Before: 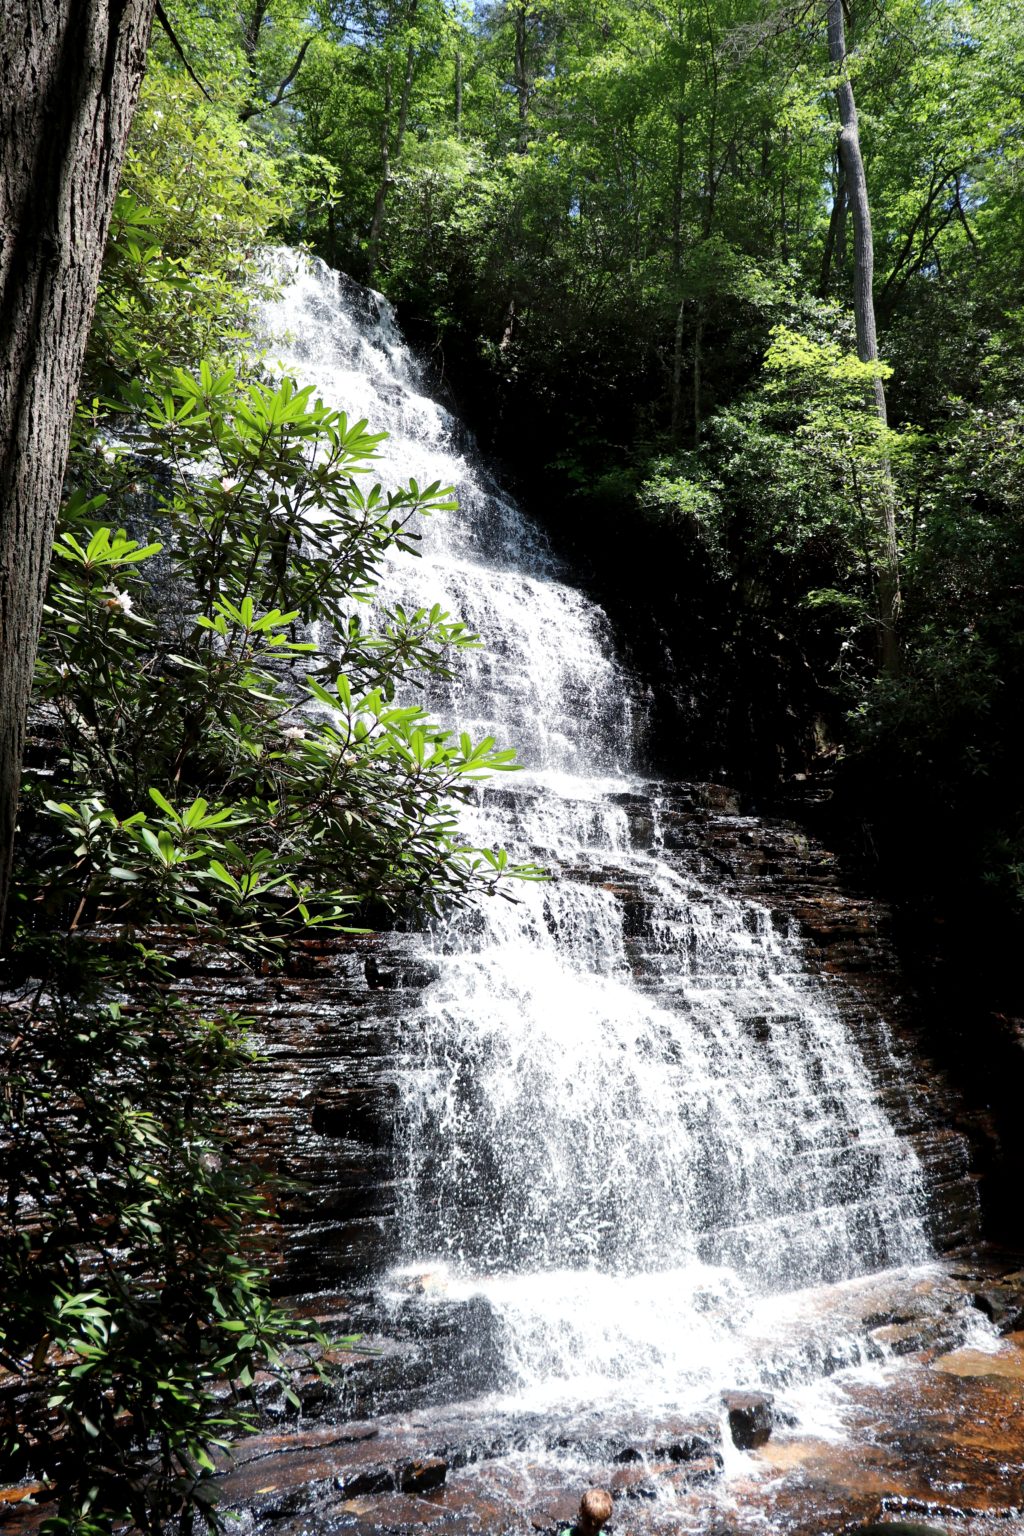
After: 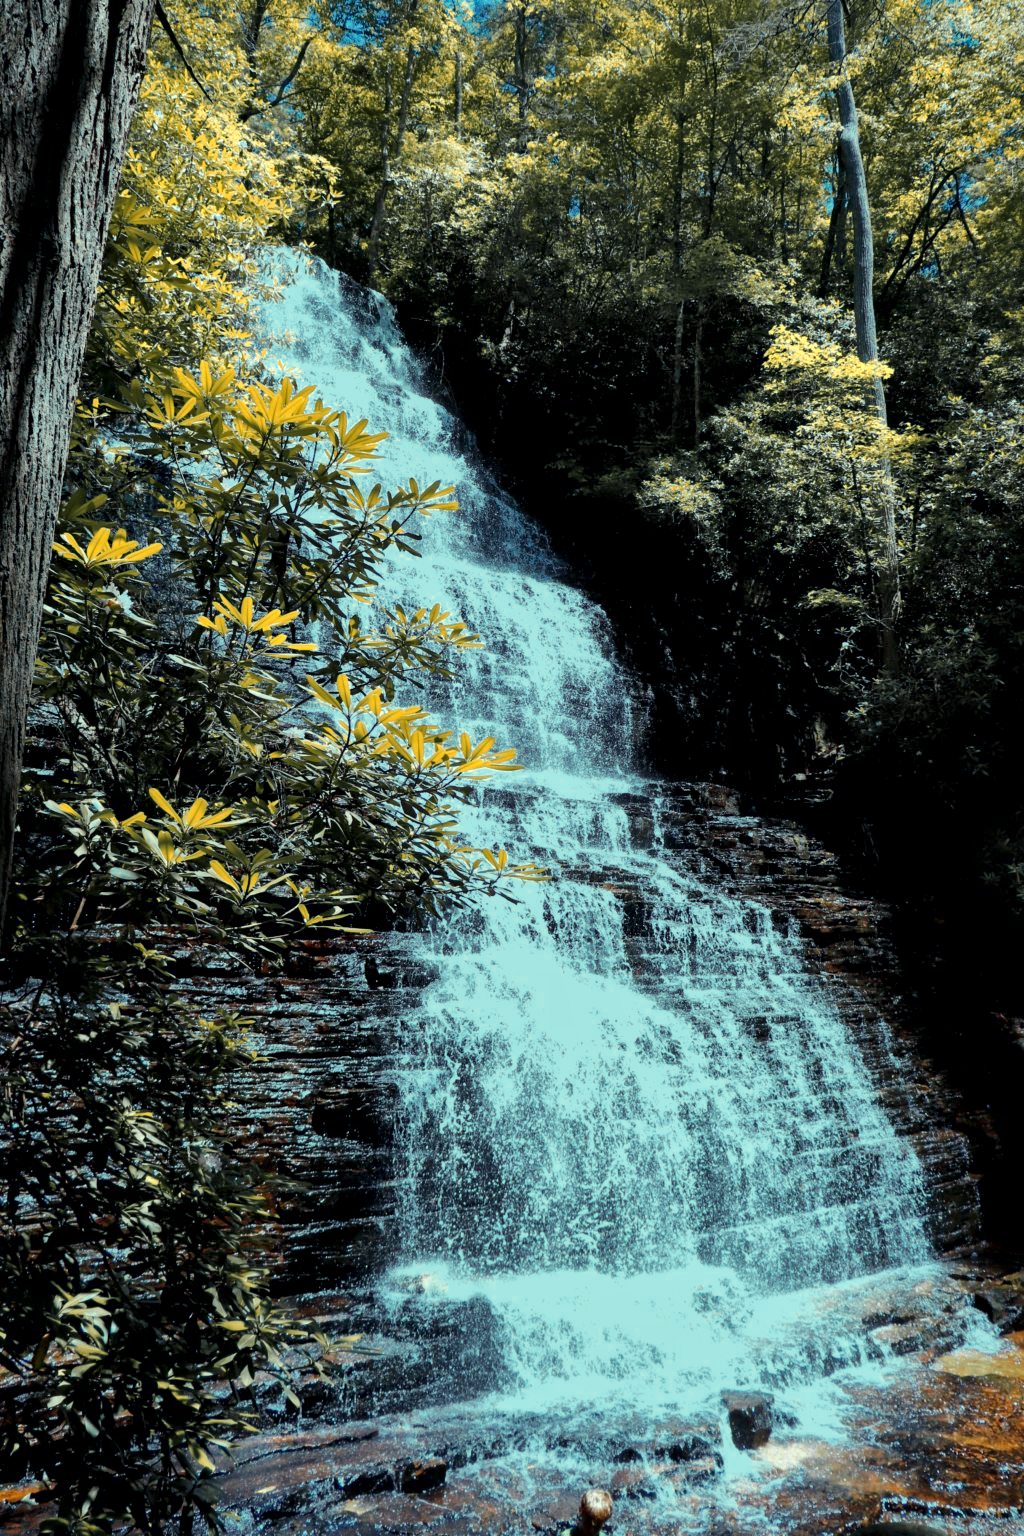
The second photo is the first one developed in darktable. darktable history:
local contrast: mode bilateral grid, contrast 20, coarseness 50, detail 150%, midtone range 0.2
color zones: curves: ch0 [(0, 0.499) (0.143, 0.5) (0.286, 0.5) (0.429, 0.476) (0.571, 0.284) (0.714, 0.243) (0.857, 0.449) (1, 0.499)]; ch1 [(0, 0.532) (0.143, 0.645) (0.286, 0.696) (0.429, 0.211) (0.571, 0.504) (0.714, 0.493) (0.857, 0.495) (1, 0.532)]; ch2 [(0, 0.5) (0.143, 0.5) (0.286, 0.427) (0.429, 0.324) (0.571, 0.5) (0.714, 0.5) (0.857, 0.5) (1, 0.5)]
color balance rgb: shadows lift › chroma 7.23%, shadows lift › hue 246.48°, highlights gain › chroma 5.38%, highlights gain › hue 196.93°, white fulcrum 1 EV
